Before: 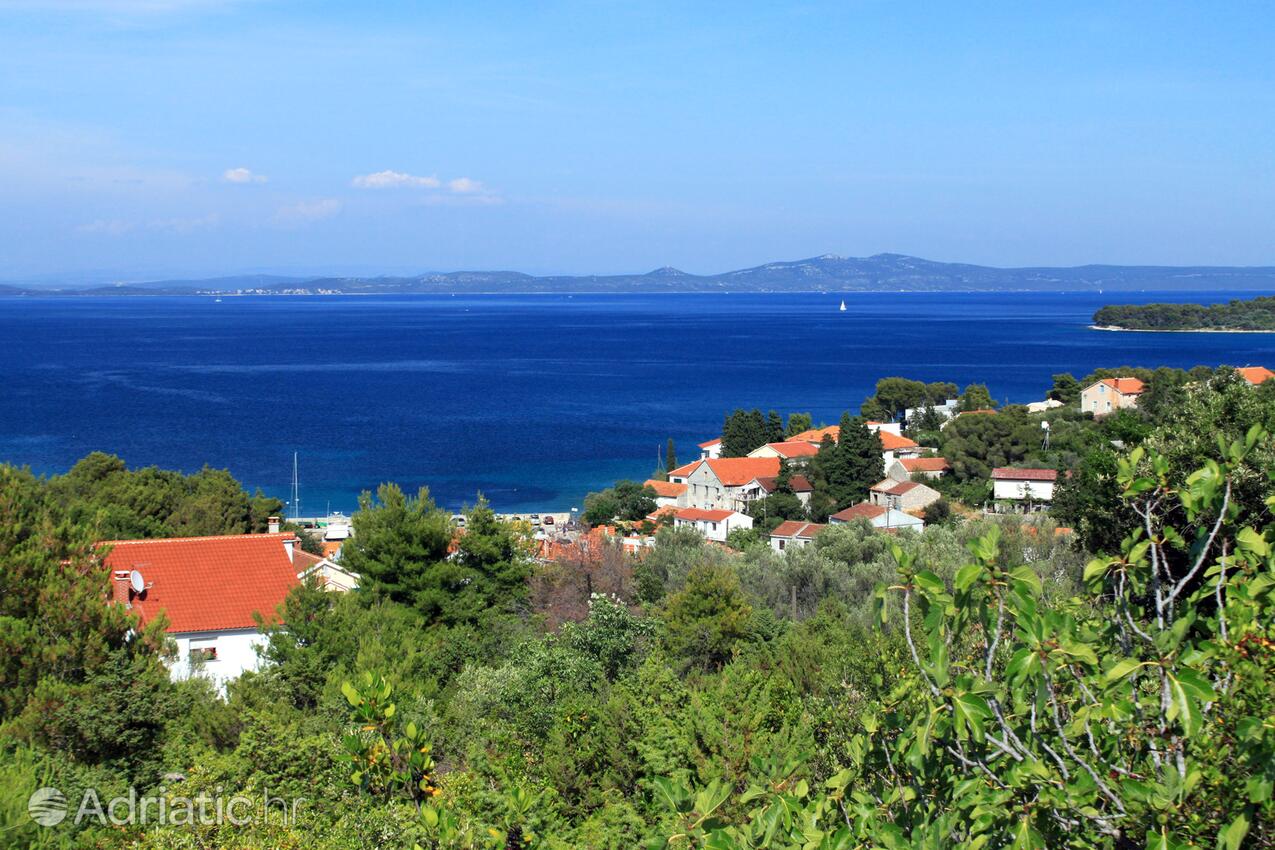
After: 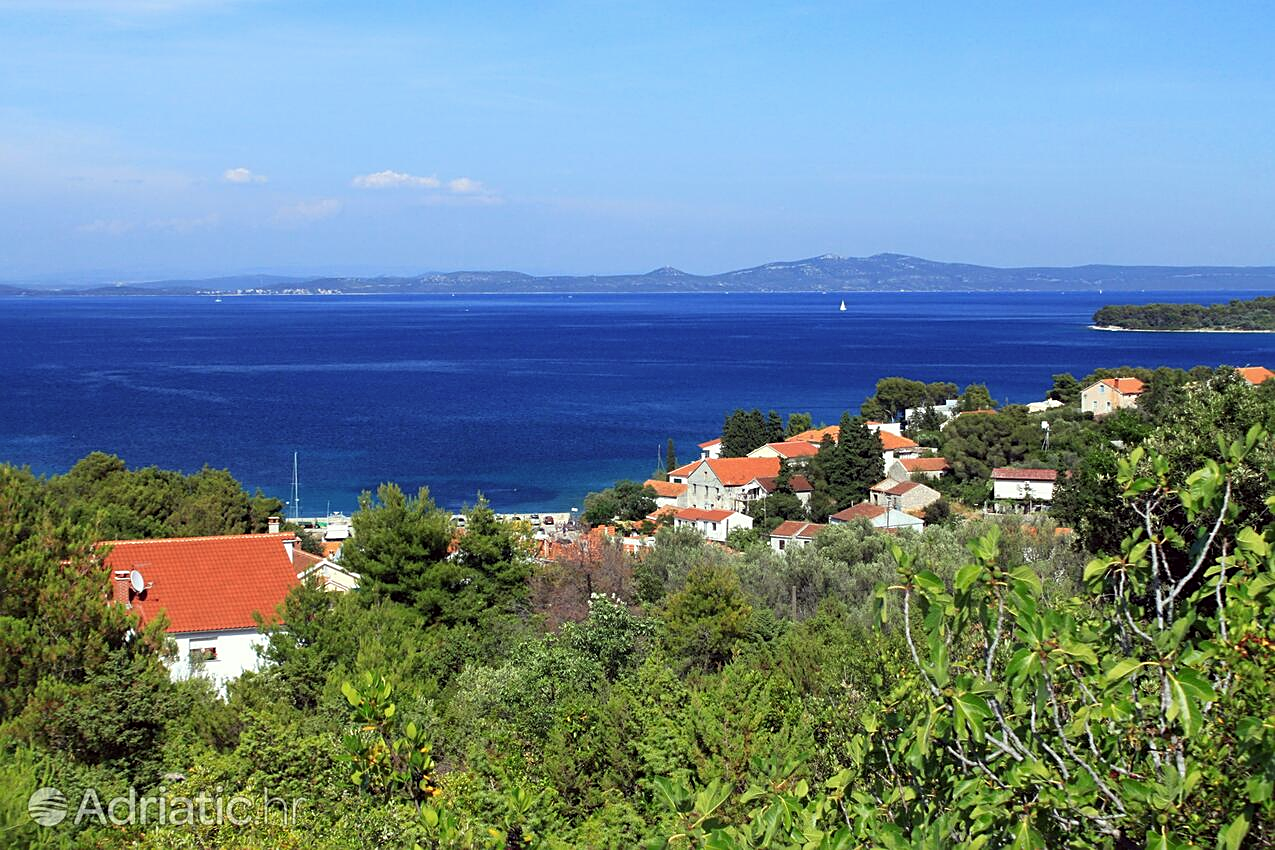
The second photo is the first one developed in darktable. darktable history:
color correction: highlights a* -0.95, highlights b* 4.5, shadows a* 3.55
sharpen: on, module defaults
white balance: red 0.986, blue 1.01
